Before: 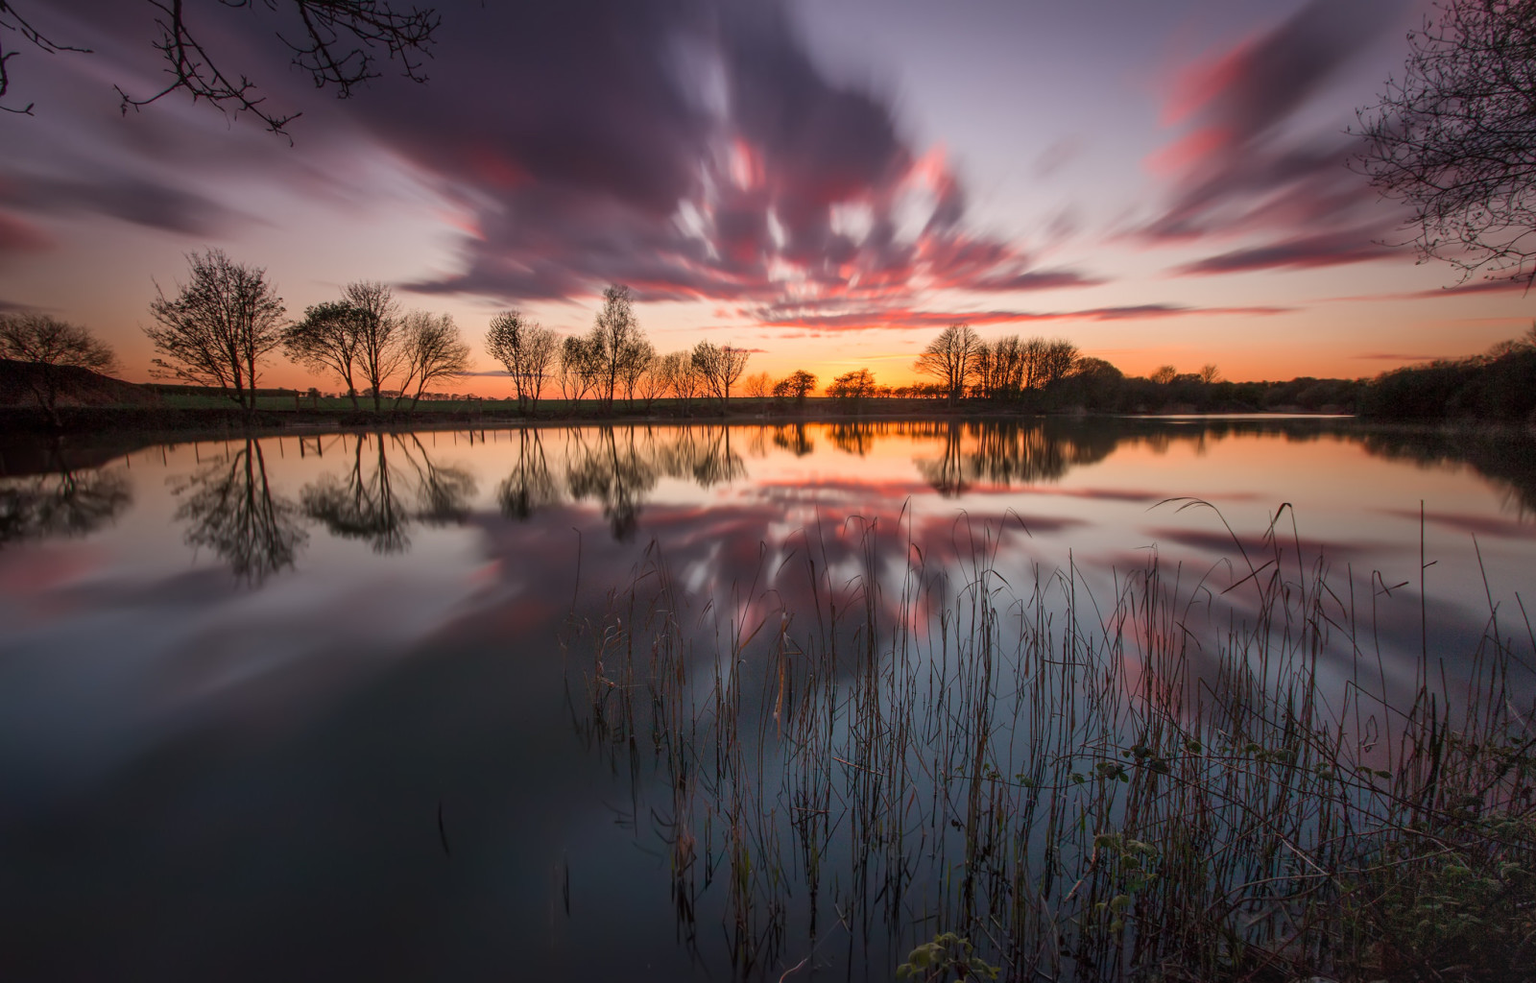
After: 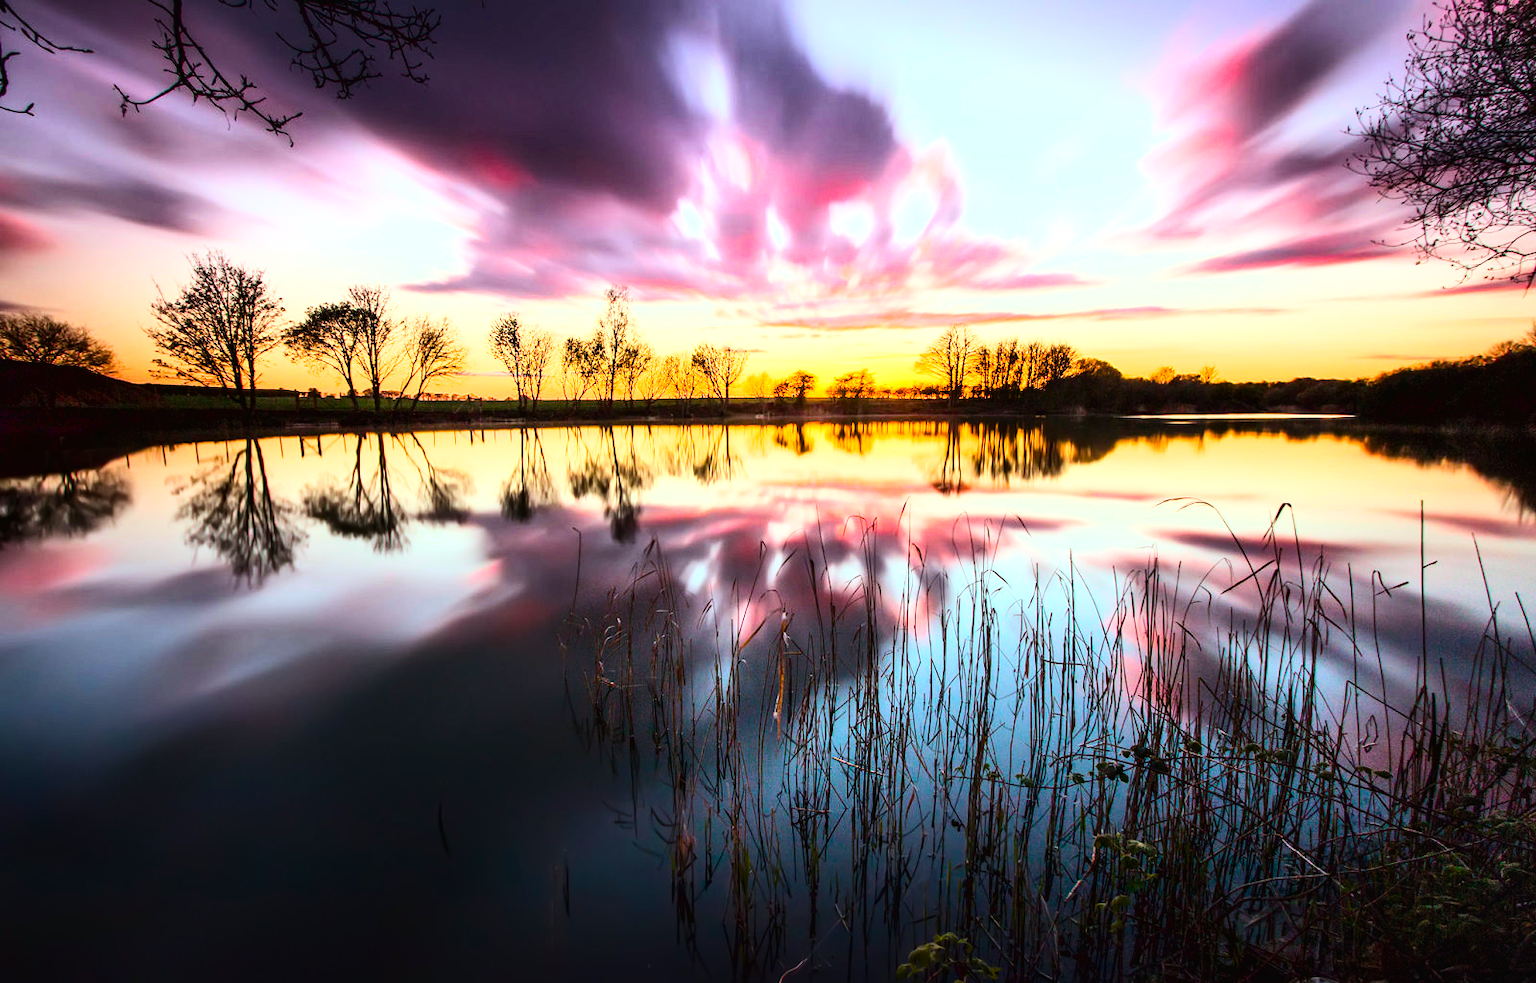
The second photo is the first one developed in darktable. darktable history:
color balance rgb: highlights gain › chroma 4.03%, highlights gain › hue 199.7°, perceptual saturation grading › global saturation 34.531%, perceptual saturation grading › highlights -25.713%, perceptual saturation grading › shadows 49.91%, perceptual brilliance grading › highlights 20.738%, perceptual brilliance grading › mid-tones 21.096%, perceptual brilliance grading › shadows -20.645%, global vibrance 20%
base curve: curves: ch0 [(0, 0.003) (0.001, 0.002) (0.006, 0.004) (0.02, 0.022) (0.048, 0.086) (0.094, 0.234) (0.162, 0.431) (0.258, 0.629) (0.385, 0.8) (0.548, 0.918) (0.751, 0.988) (1, 1)]
tone equalizer: -8 EV -0.712 EV, -7 EV -0.719 EV, -6 EV -0.603 EV, -5 EV -0.385 EV, -3 EV 0.38 EV, -2 EV 0.6 EV, -1 EV 0.675 EV, +0 EV 0.775 EV
